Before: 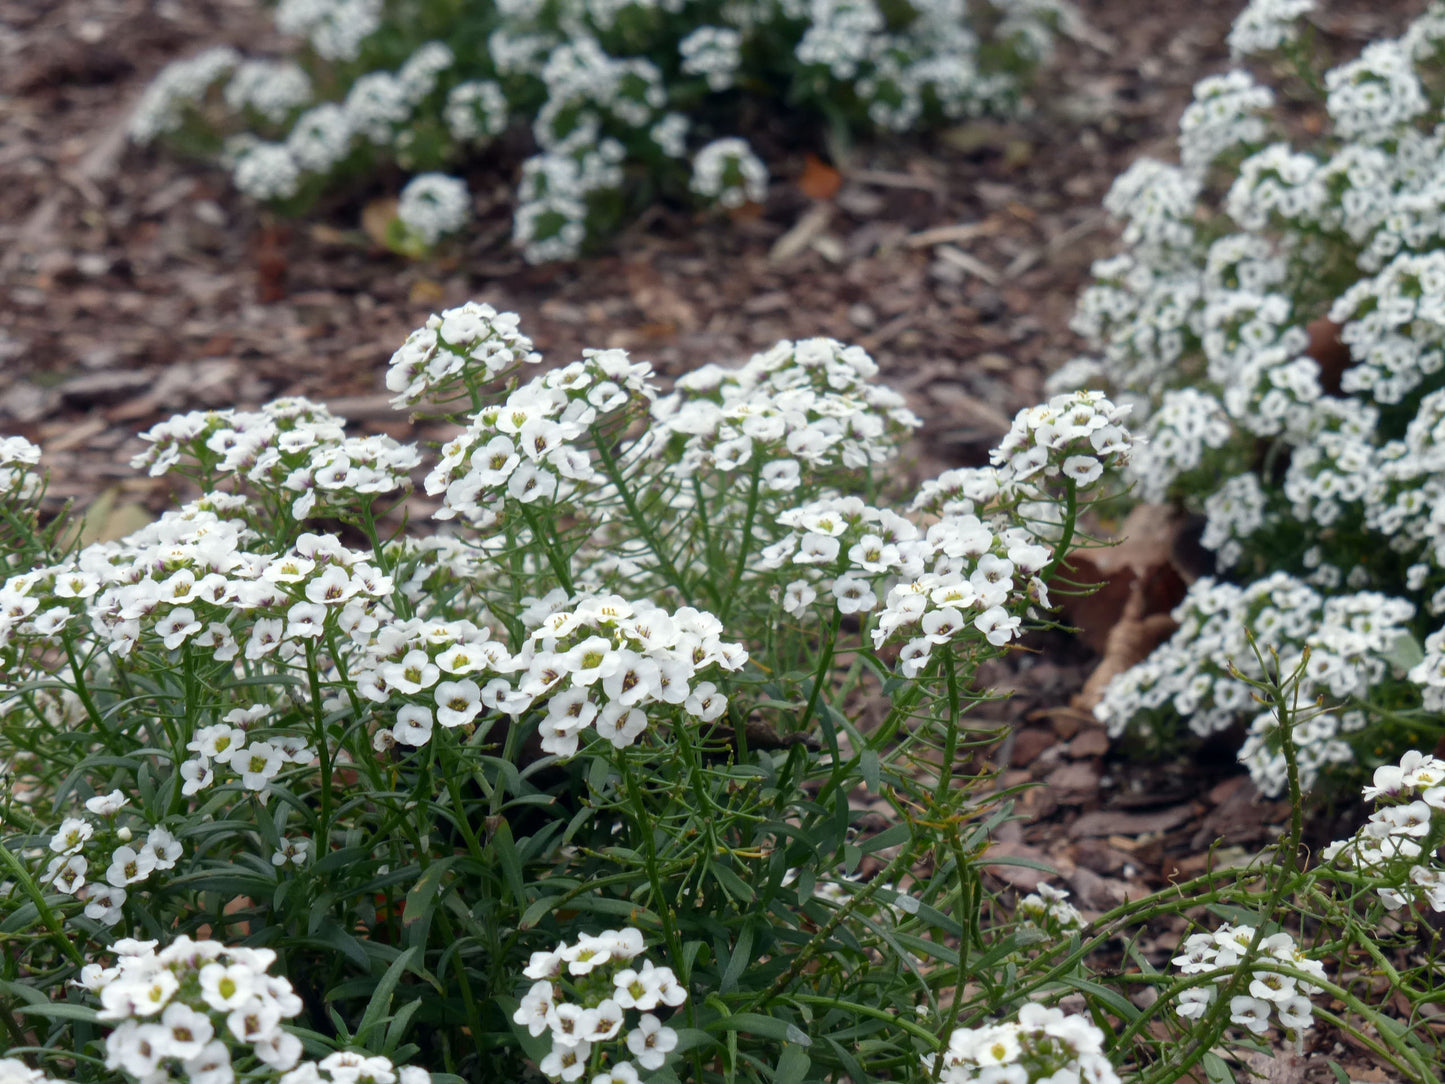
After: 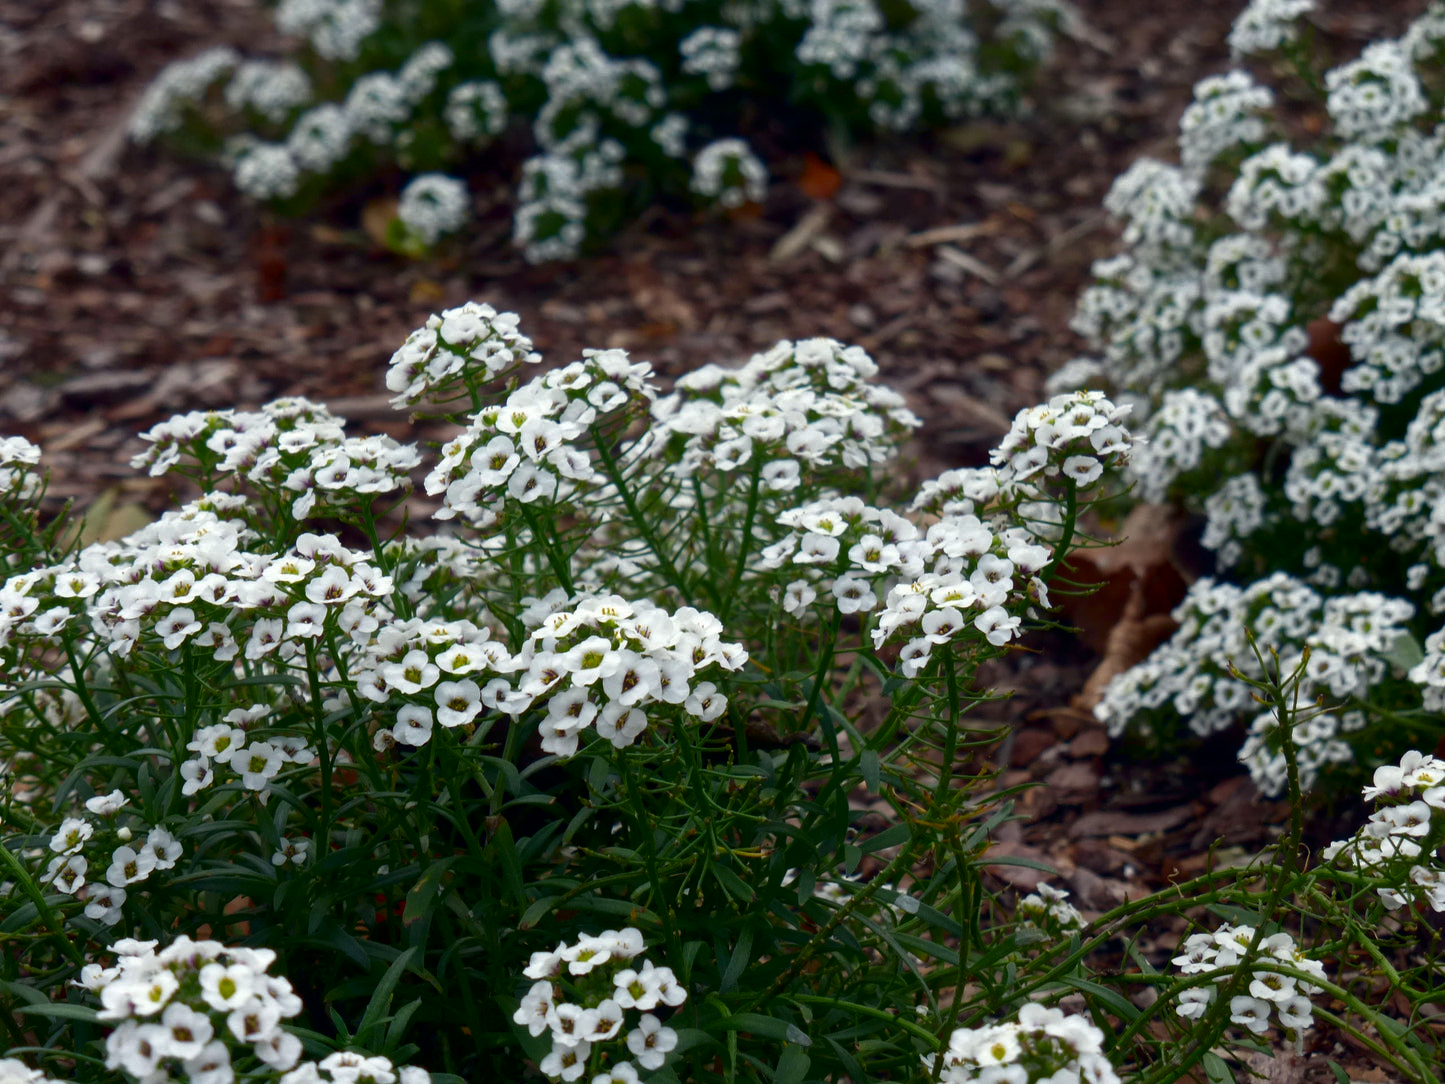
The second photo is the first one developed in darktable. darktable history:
contrast brightness saturation: brightness -0.254, saturation 0.197
